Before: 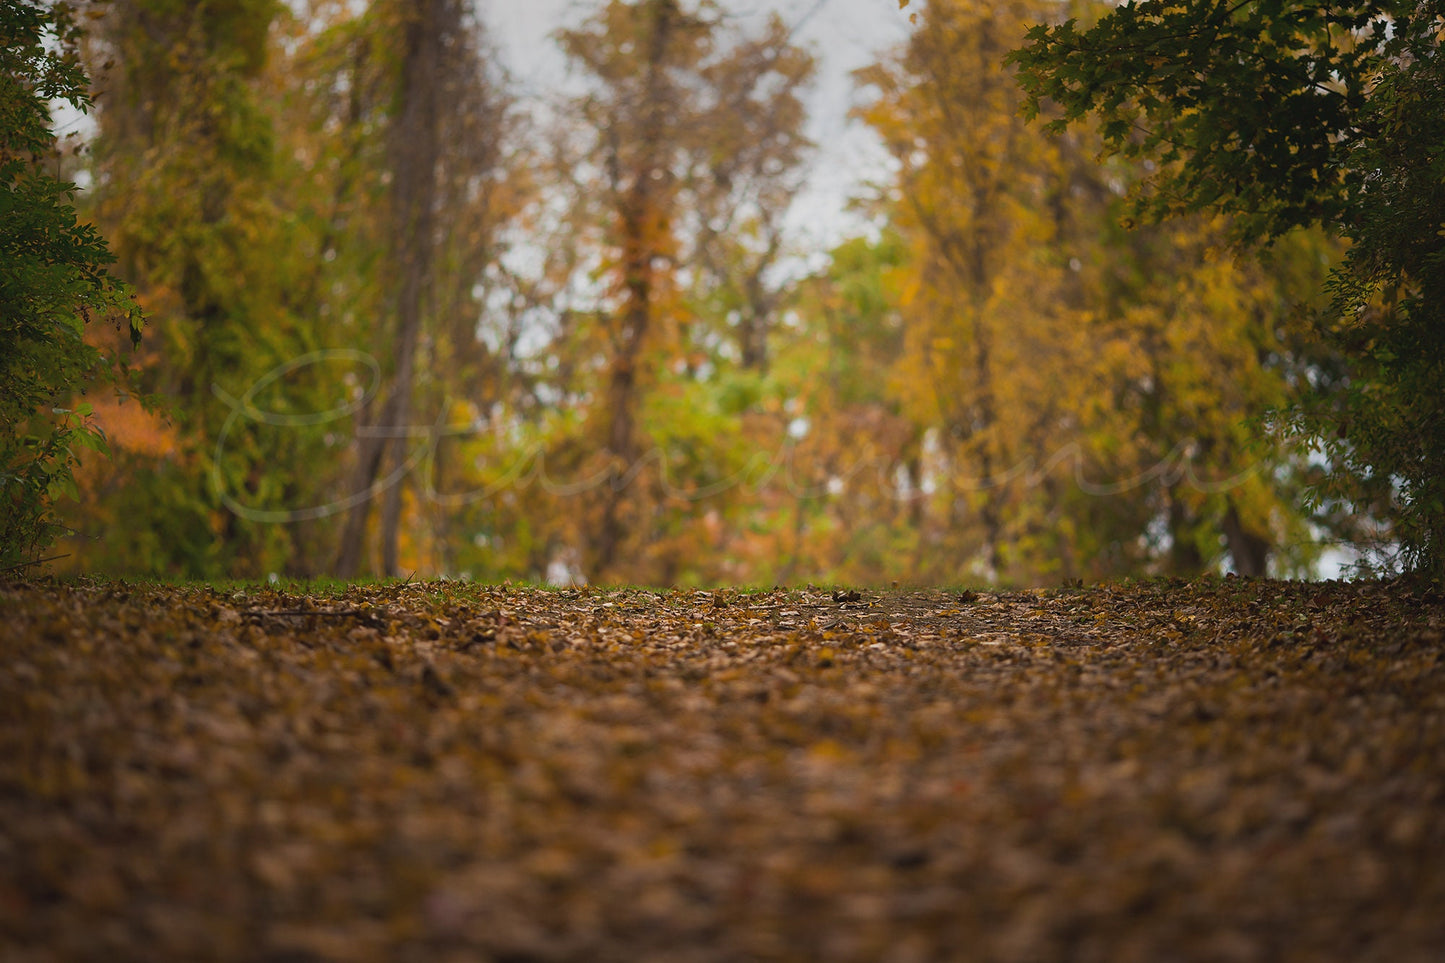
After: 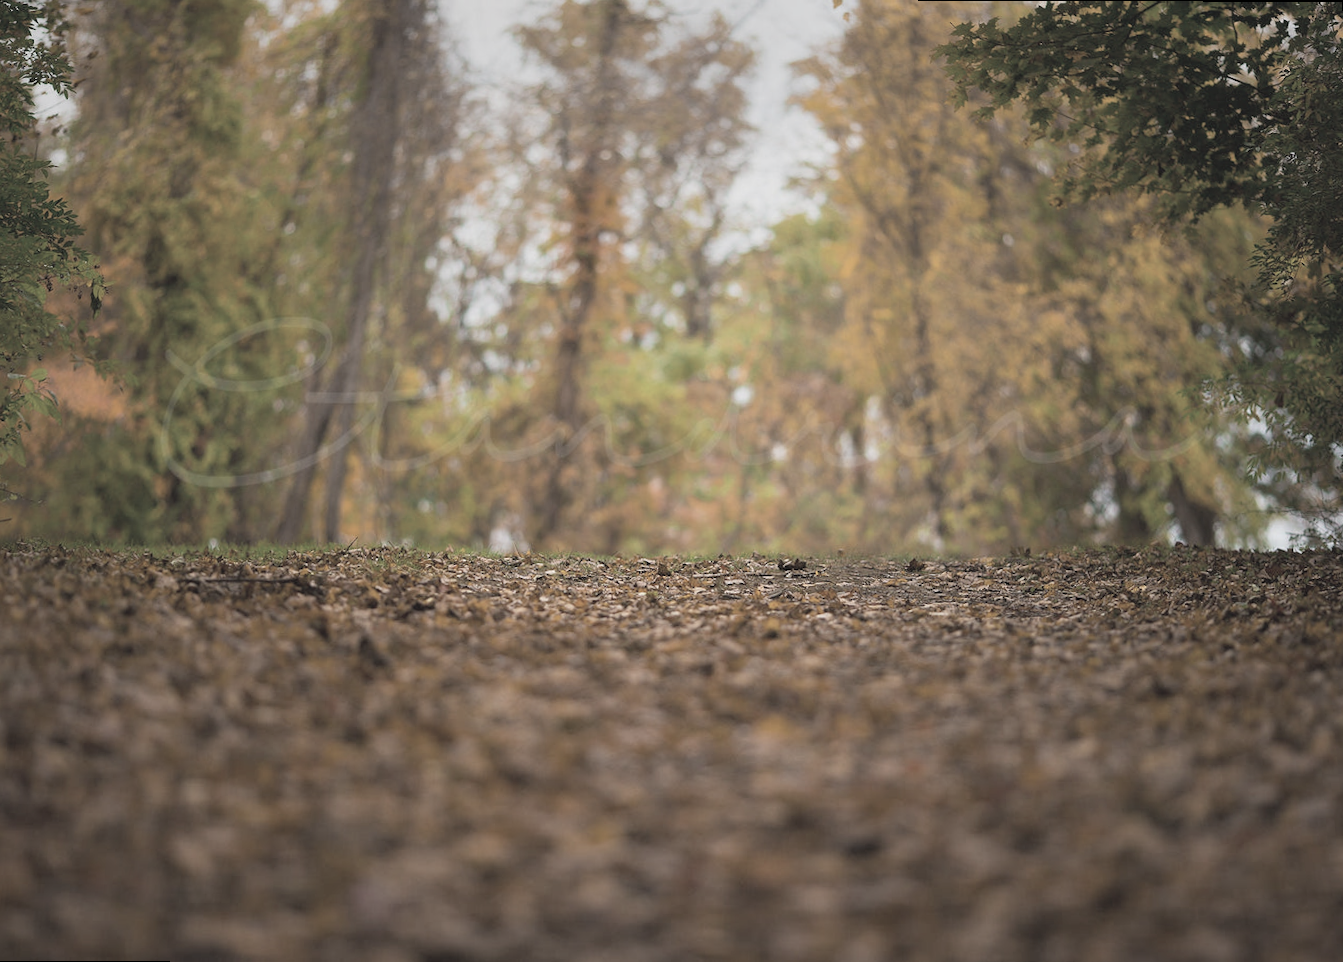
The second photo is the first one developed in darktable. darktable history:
contrast brightness saturation: brightness 0.18, saturation -0.5
rotate and perspective: rotation 0.215°, lens shift (vertical) -0.139, crop left 0.069, crop right 0.939, crop top 0.002, crop bottom 0.996
